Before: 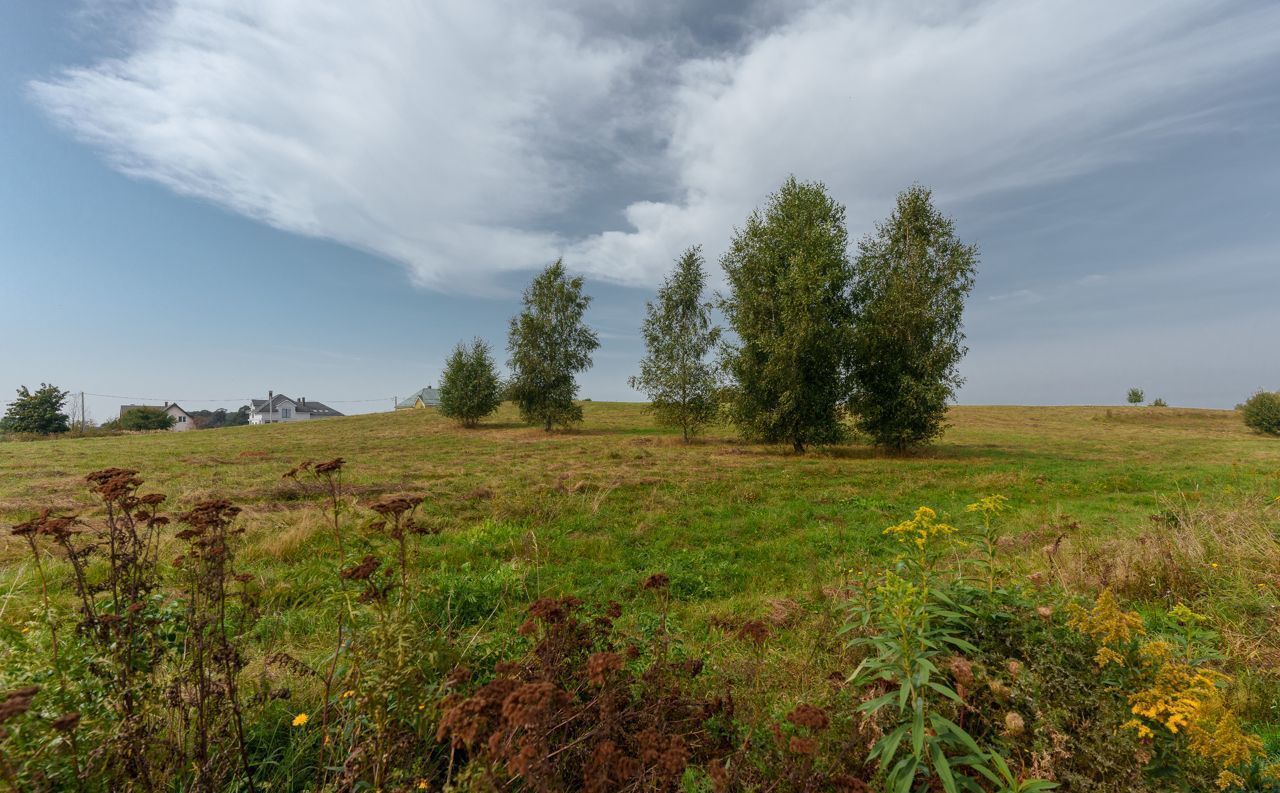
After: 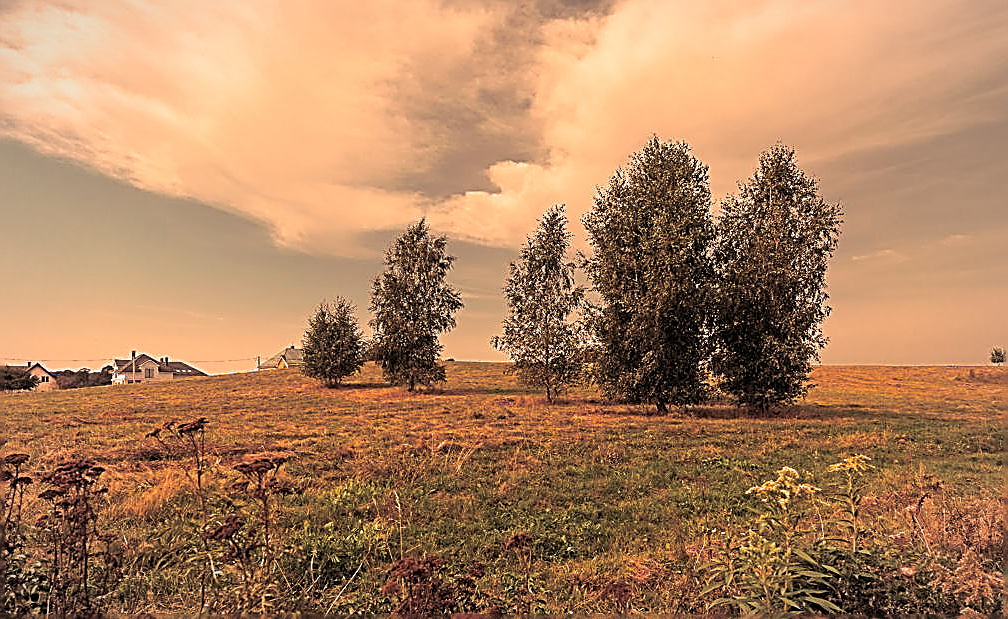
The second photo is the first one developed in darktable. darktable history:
vignetting: fall-off radius 100%, width/height ratio 1.337
white balance: red 1.467, blue 0.684
crop and rotate: left 10.77%, top 5.1%, right 10.41%, bottom 16.76%
sharpen: amount 1.861
split-toning: shadows › saturation 0.24, highlights › hue 54°, highlights › saturation 0.24
